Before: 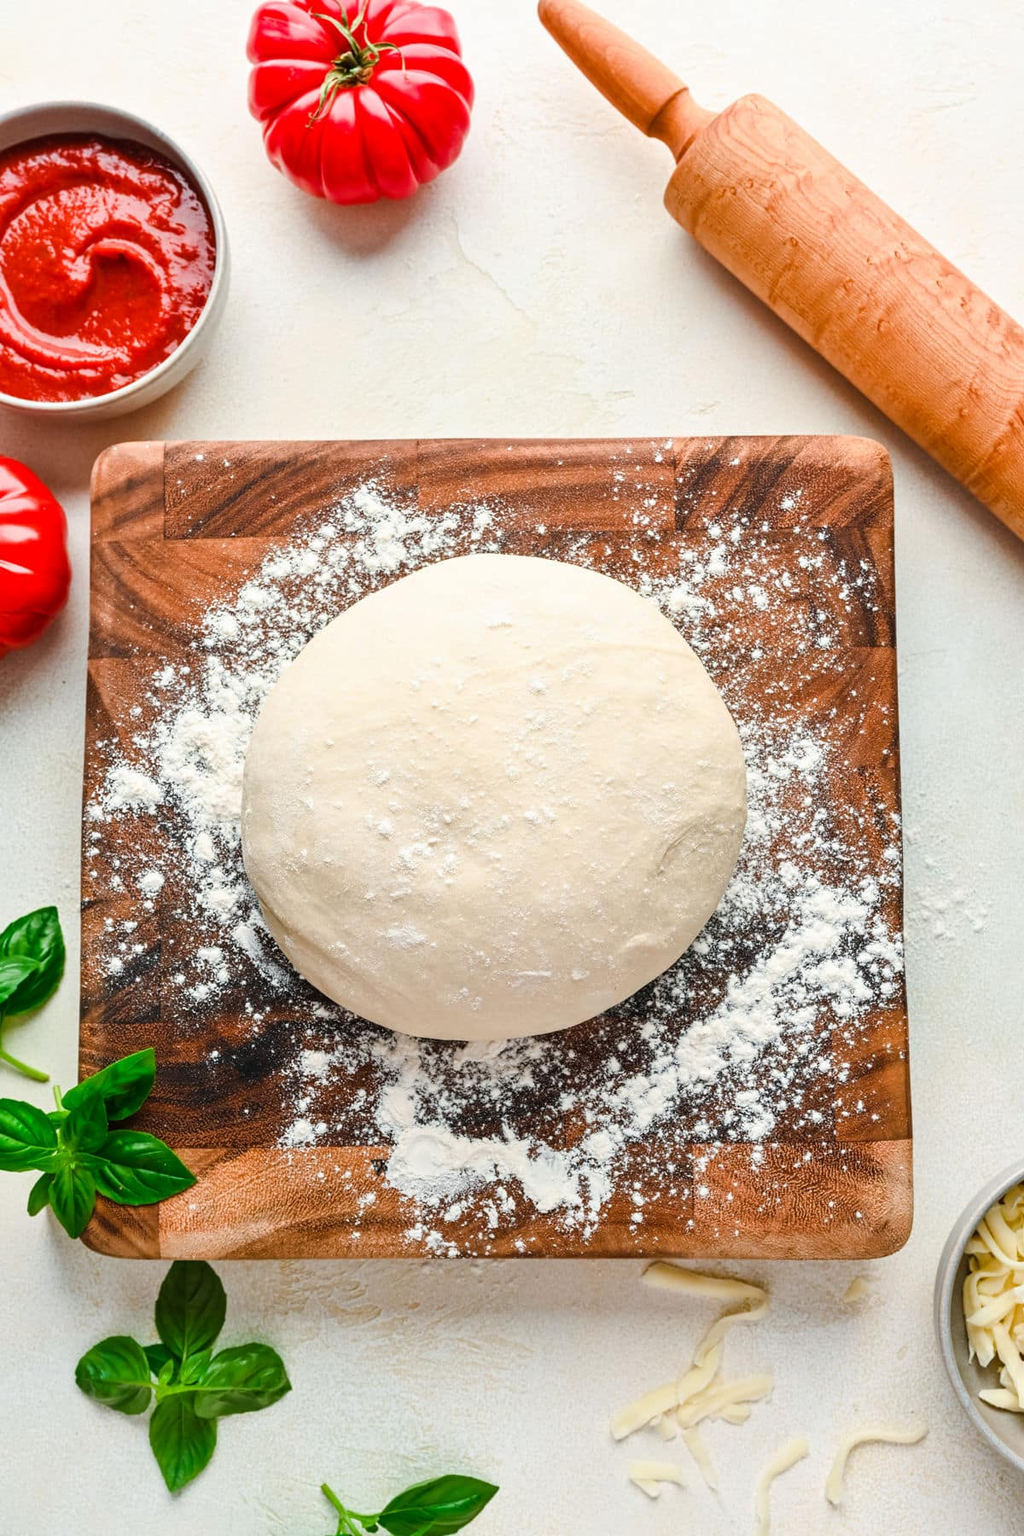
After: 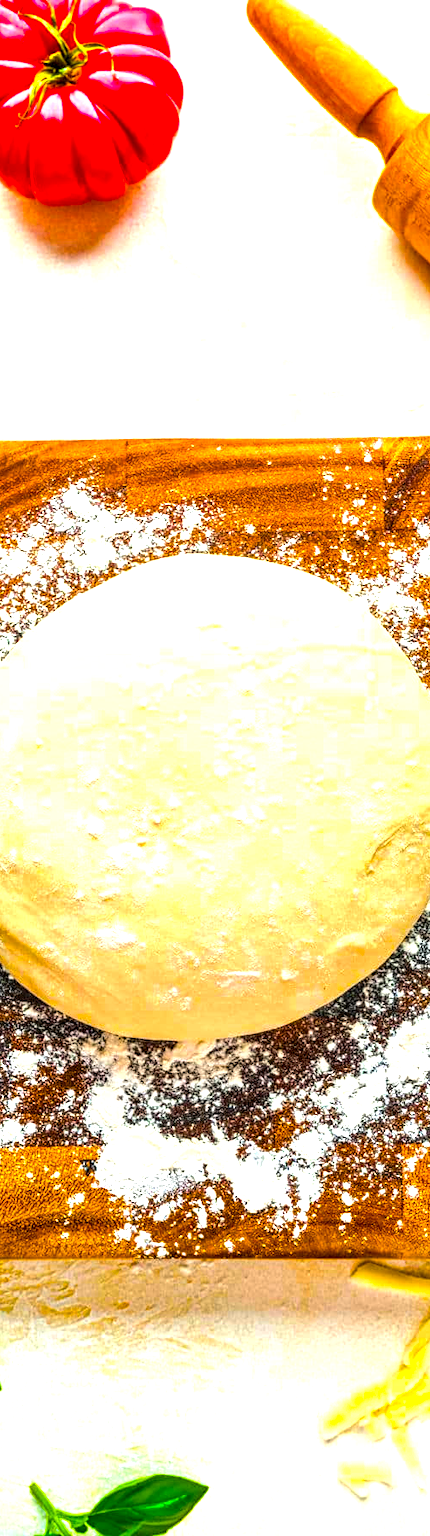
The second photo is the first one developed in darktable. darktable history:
color balance rgb: power › hue 328.24°, linear chroma grading › highlights 99.605%, linear chroma grading › global chroma 23.373%, perceptual saturation grading › global saturation 40.576%, perceptual brilliance grading › global brilliance 24.985%, global vibrance 9.37%
crop: left 28.461%, right 29.535%
local contrast: highlights 21%, detail 150%
levels: mode automatic
